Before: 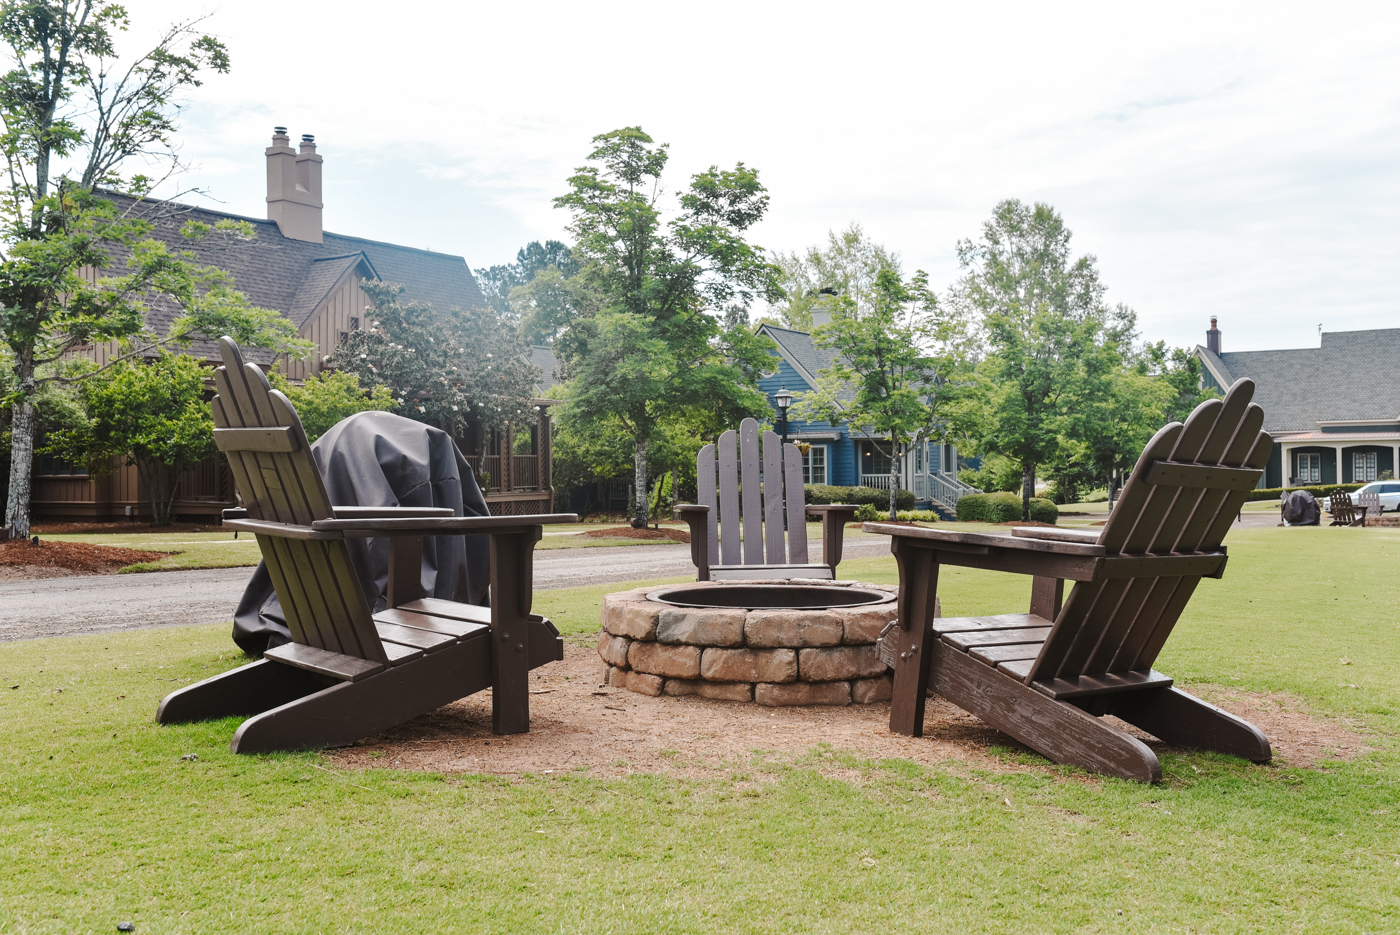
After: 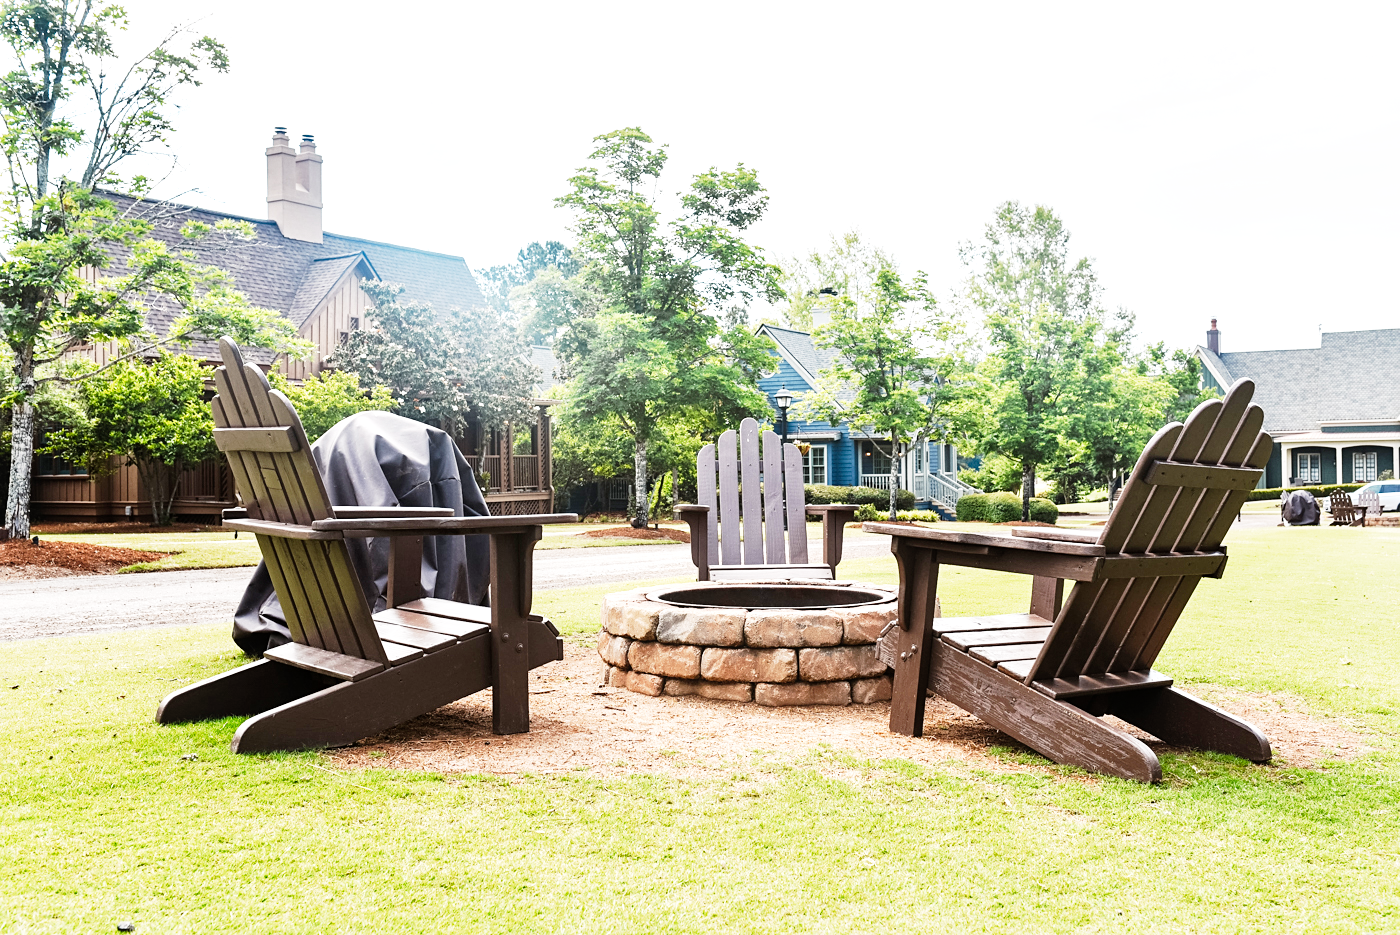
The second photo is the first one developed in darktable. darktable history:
exposure: compensate exposure bias true, compensate highlight preservation false
tone equalizer: -8 EV 0.078 EV
base curve: curves: ch0 [(0, 0) (0.012, 0.01) (0.073, 0.168) (0.31, 0.711) (0.645, 0.957) (1, 1)], preserve colors none
local contrast: mode bilateral grid, contrast 20, coarseness 50, detail 130%, midtone range 0.2
sharpen: amount 0.21
